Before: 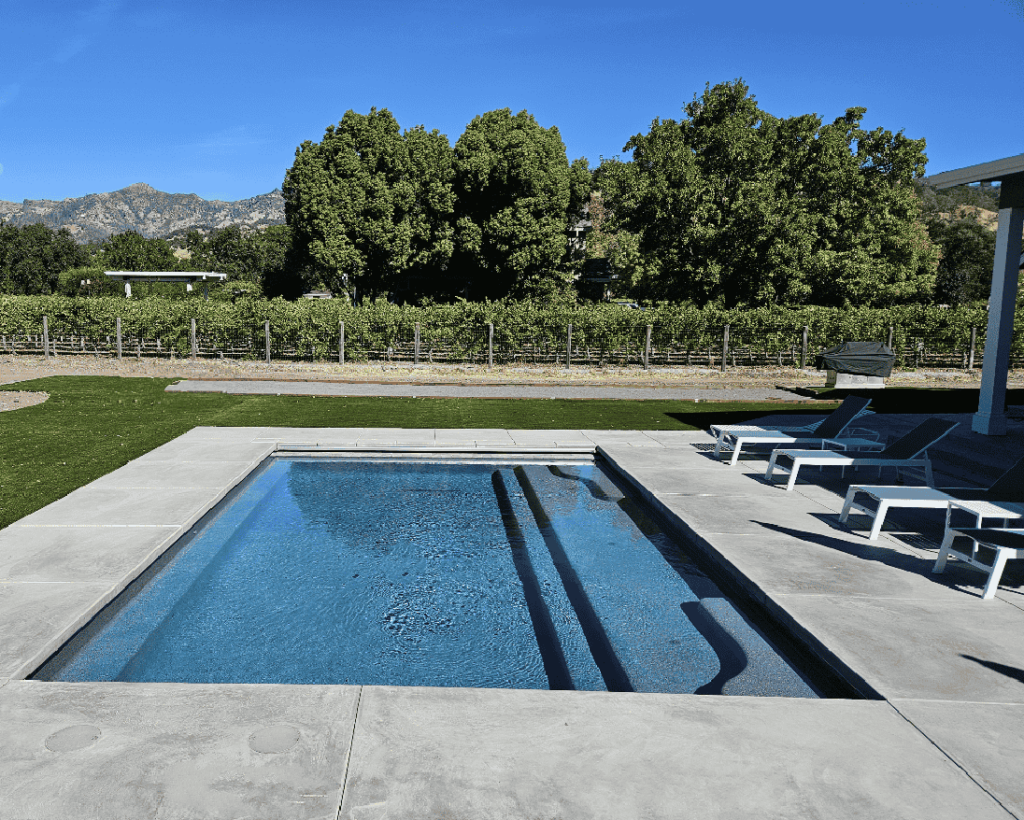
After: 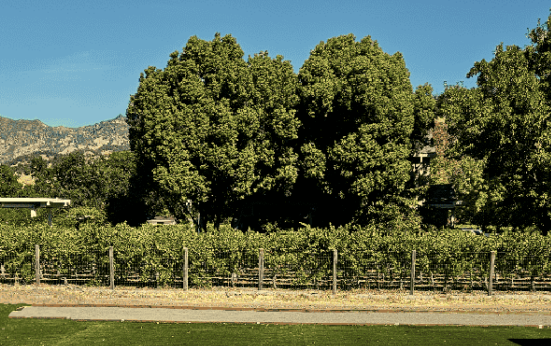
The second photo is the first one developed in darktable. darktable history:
exposure: black level correction 0.002, exposure 0.15 EV, compensate highlight preservation false
white balance: red 1.08, blue 0.791
crop: left 15.306%, top 9.065%, right 30.789%, bottom 48.638%
